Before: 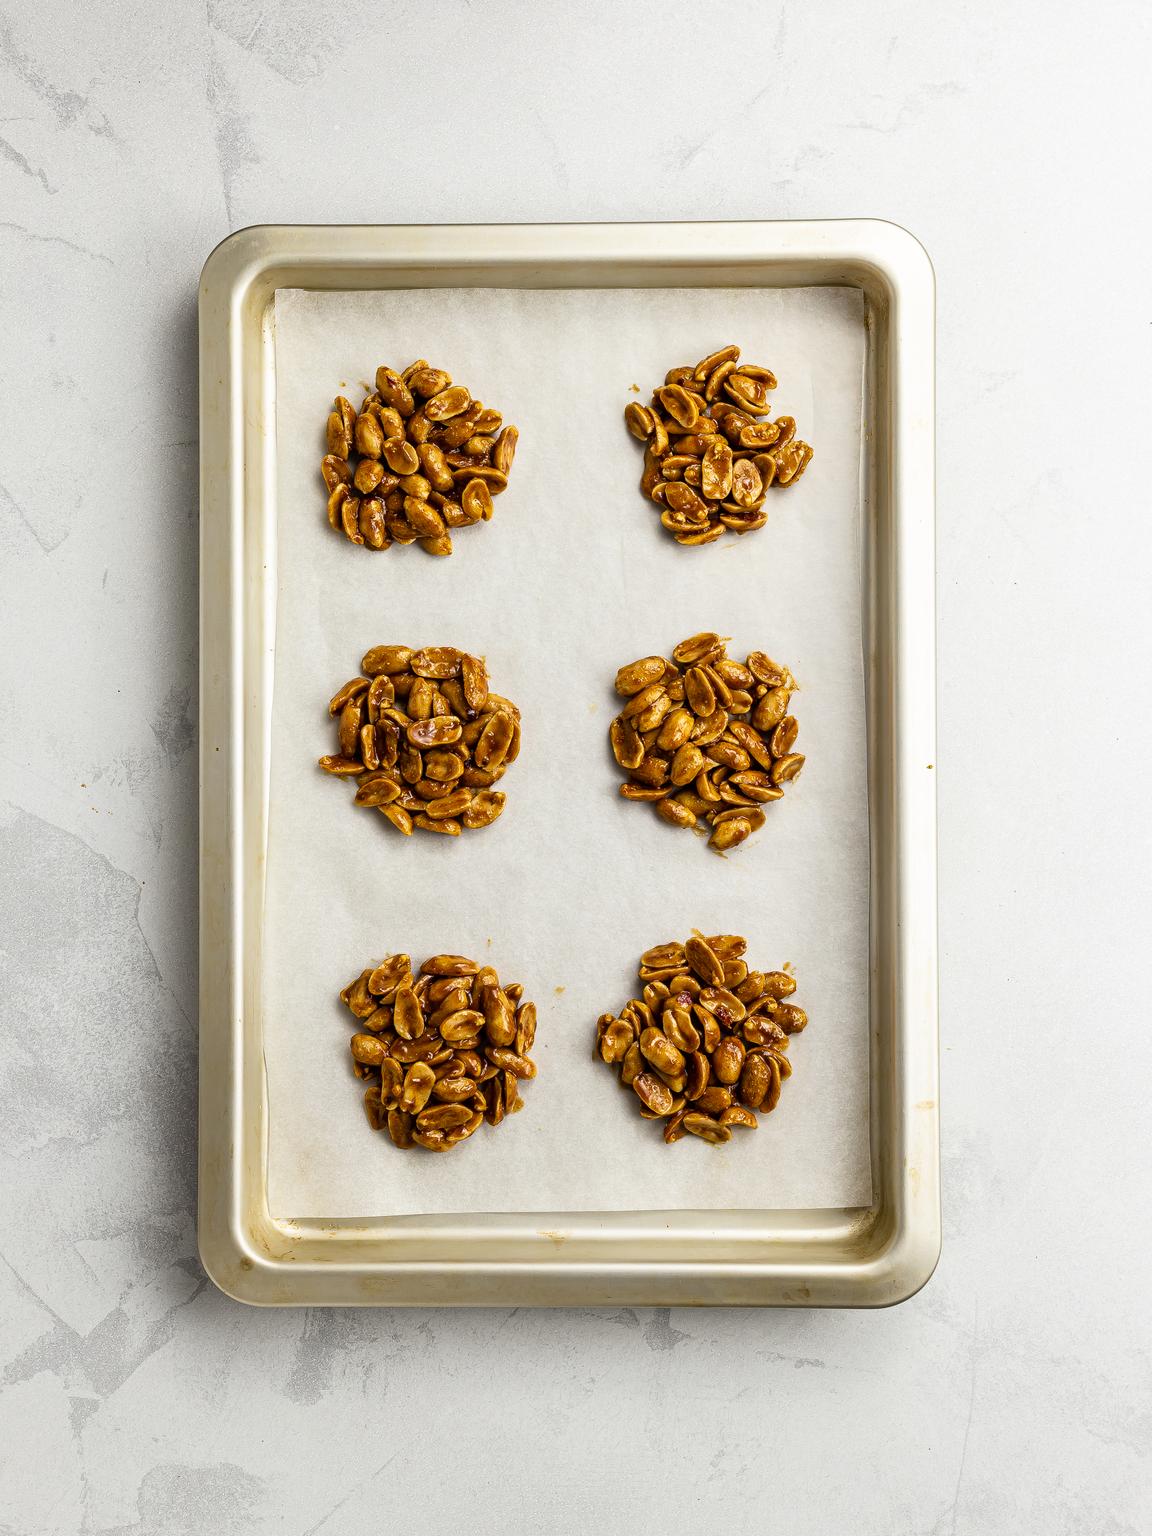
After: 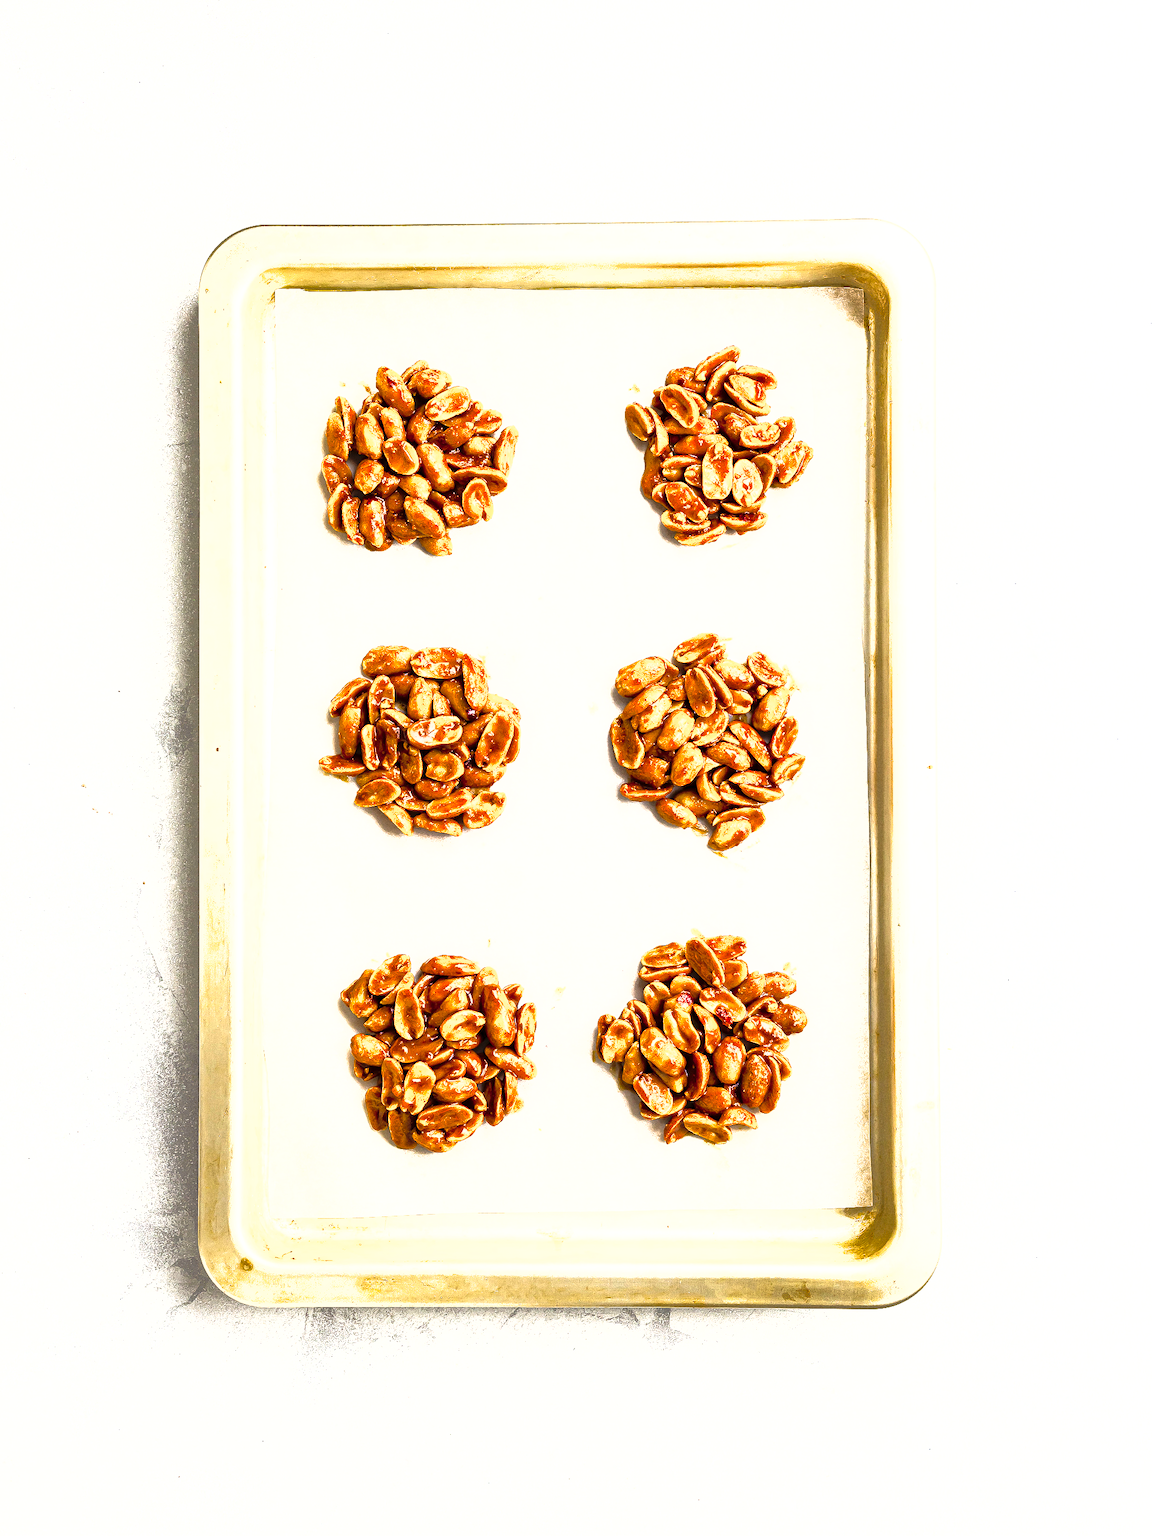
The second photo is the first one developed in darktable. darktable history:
grain: coarseness 0.09 ISO
levels: levels [0, 0.281, 0.562]
shadows and highlights: on, module defaults
